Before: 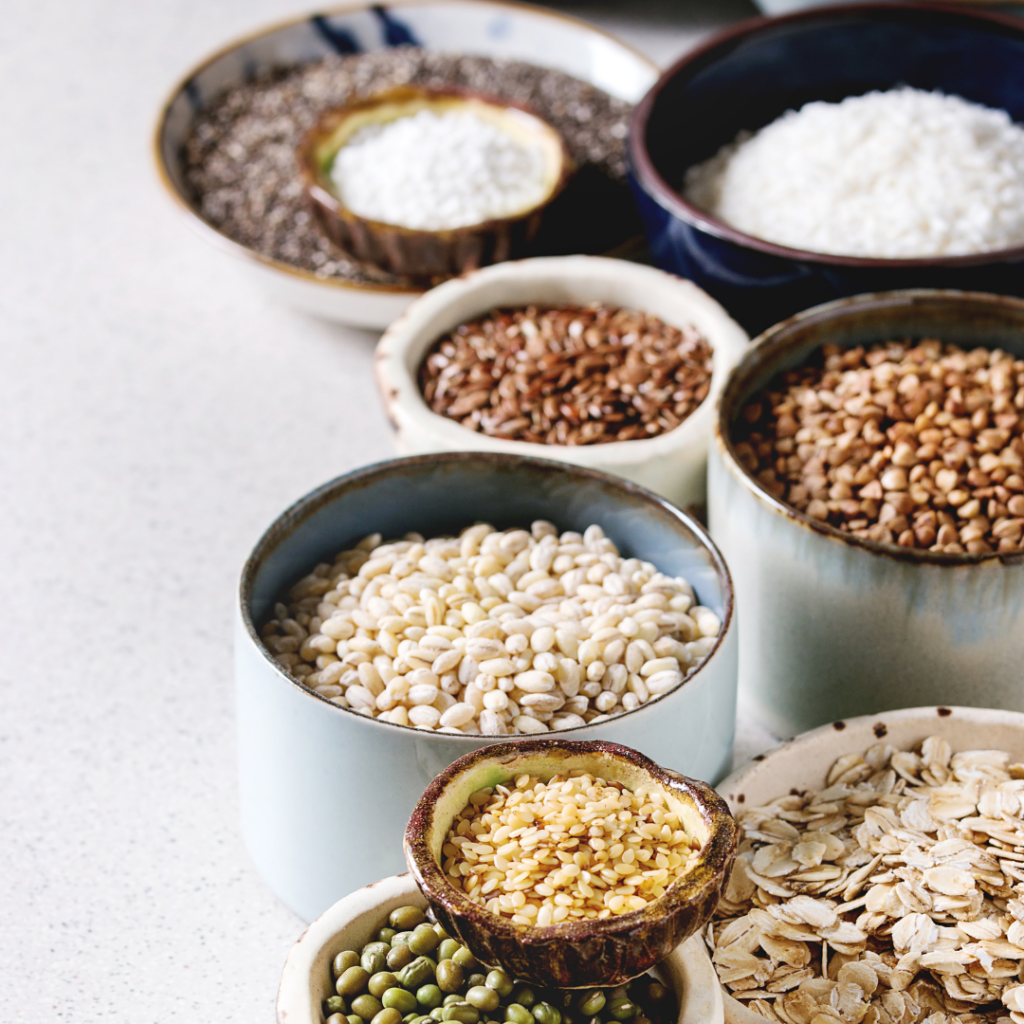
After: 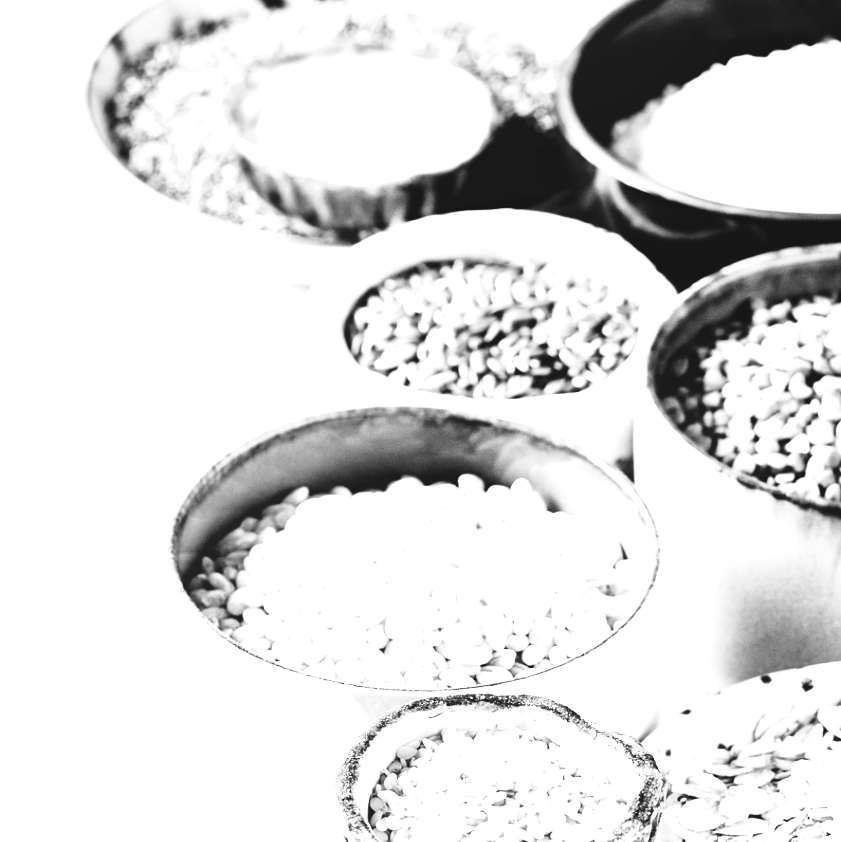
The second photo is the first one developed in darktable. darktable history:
exposure: black level correction 0, exposure 1.379 EV, compensate exposure bias true, compensate highlight preservation false
monochrome: a -6.99, b 35.61, size 1.4
crop and rotate: left 7.196%, top 4.574%, right 10.605%, bottom 13.178%
base curve: curves: ch0 [(0, 0) (0.028, 0.03) (0.121, 0.232) (0.46, 0.748) (0.859, 0.968) (1, 1)], preserve colors none
tone equalizer: -8 EV -1.08 EV, -7 EV -1.01 EV, -6 EV -0.867 EV, -5 EV -0.578 EV, -3 EV 0.578 EV, -2 EV 0.867 EV, -1 EV 1.01 EV, +0 EV 1.08 EV, edges refinement/feathering 500, mask exposure compensation -1.57 EV, preserve details no
